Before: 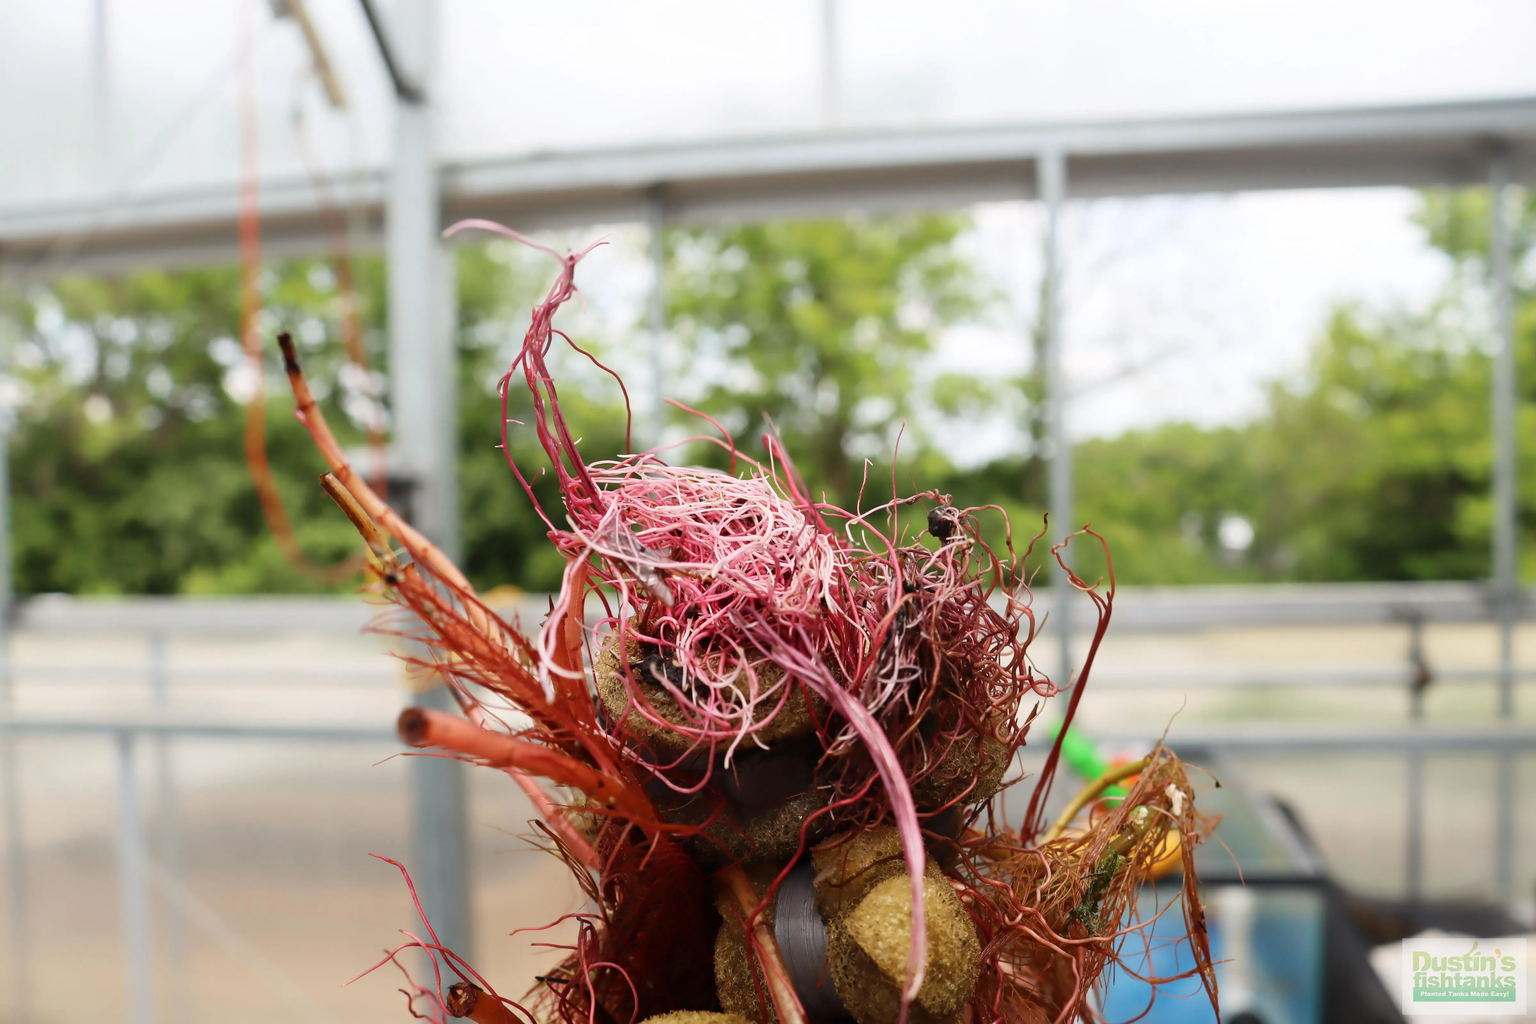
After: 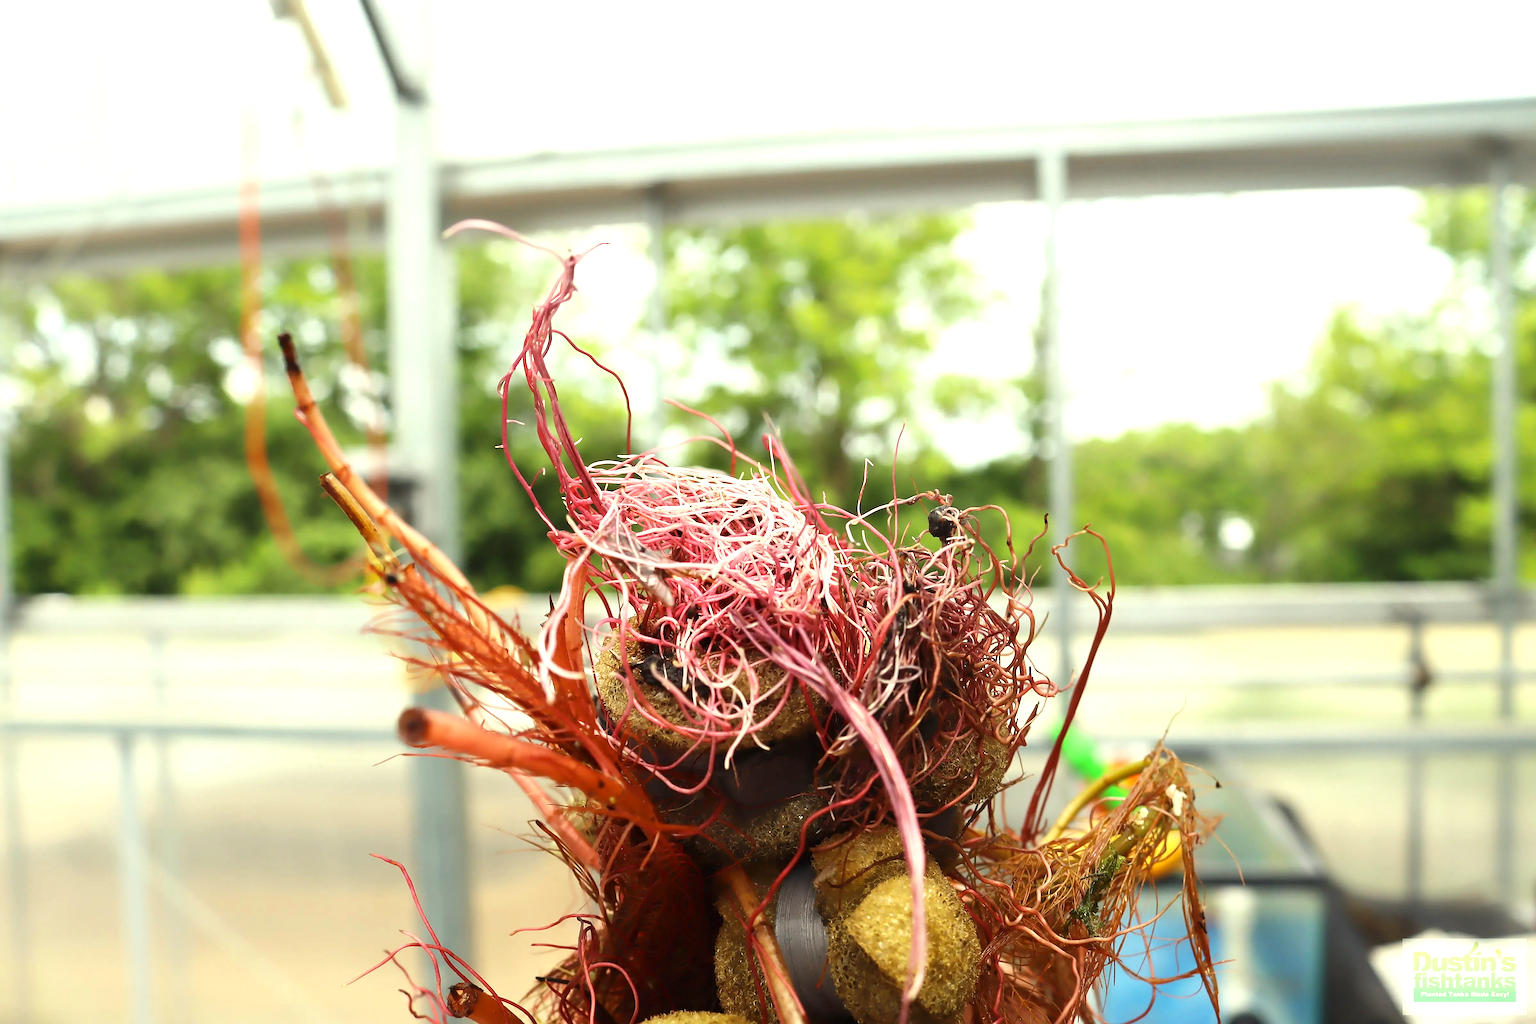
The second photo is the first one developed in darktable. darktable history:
sharpen: on, module defaults
color correction: highlights a* -5.94, highlights b* 11.19
exposure: black level correction 0, exposure 0.7 EV, compensate exposure bias true, compensate highlight preservation false
